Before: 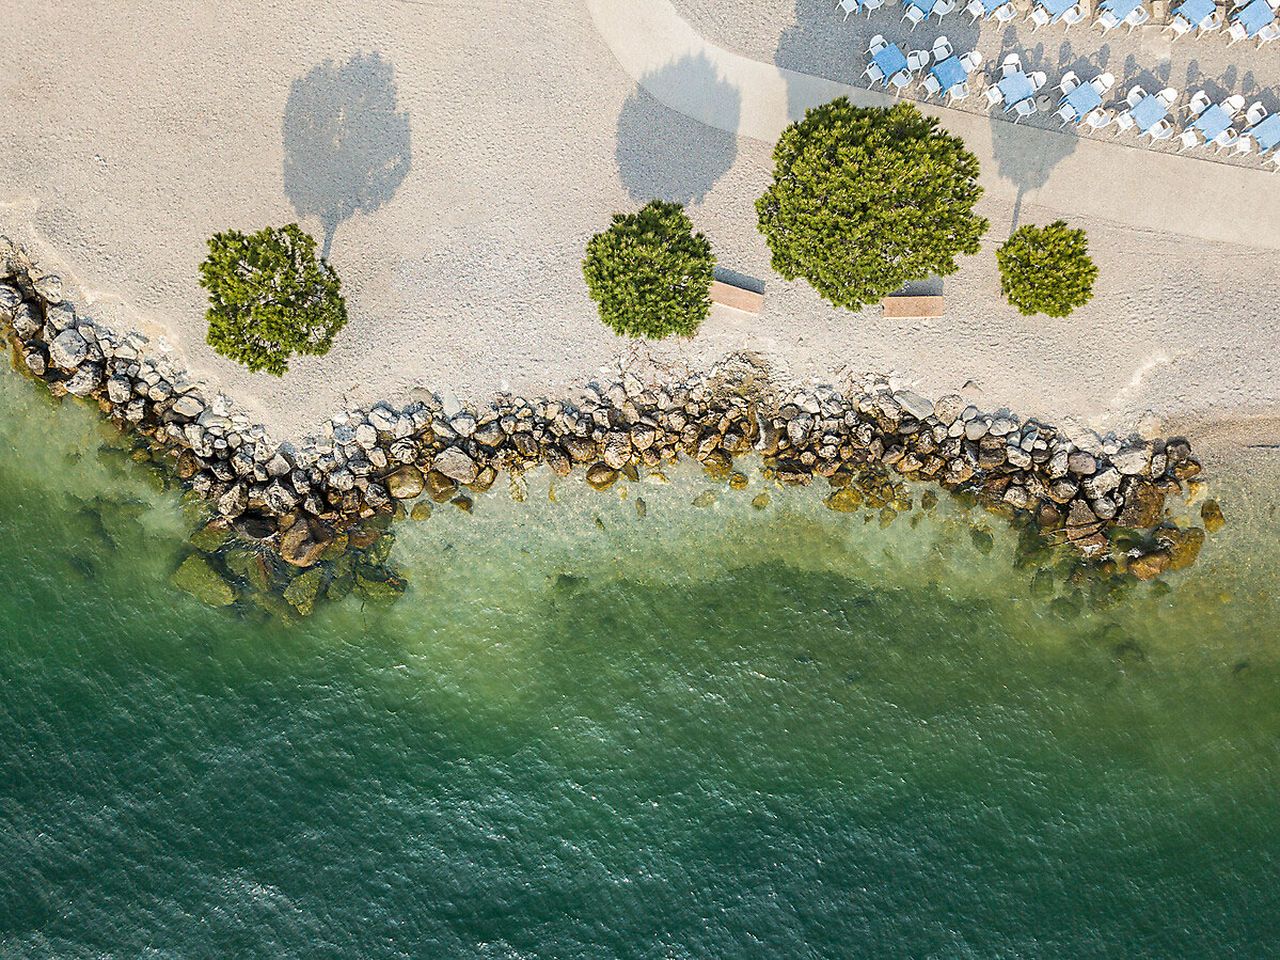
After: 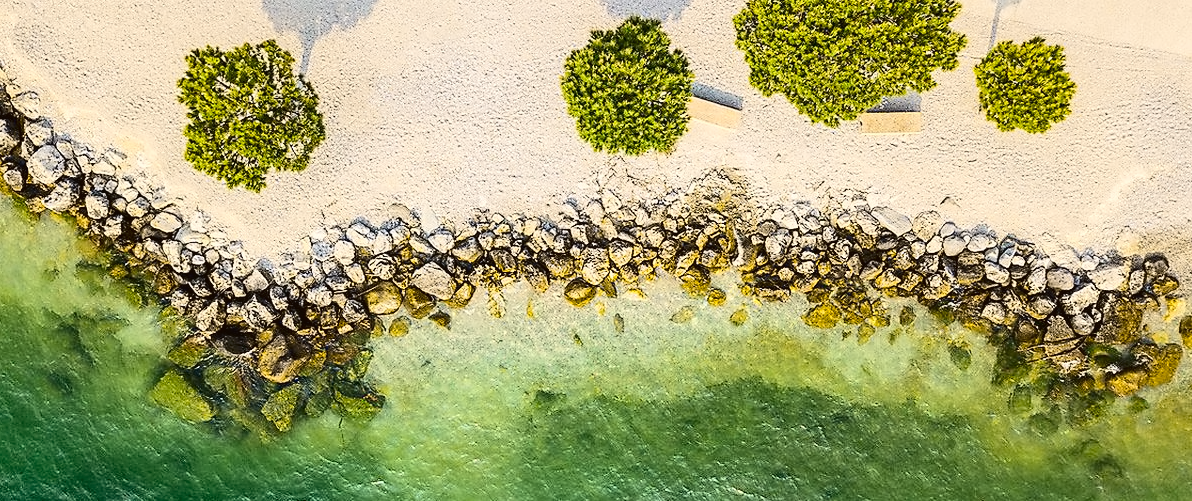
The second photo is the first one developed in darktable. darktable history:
tone curve: curves: ch0 [(0.003, 0.023) (0.071, 0.052) (0.236, 0.197) (0.466, 0.557) (0.631, 0.764) (0.806, 0.906) (1, 1)]; ch1 [(0, 0) (0.262, 0.227) (0.417, 0.386) (0.469, 0.467) (0.502, 0.51) (0.528, 0.521) (0.573, 0.555) (0.605, 0.621) (0.644, 0.671) (0.686, 0.728) (0.994, 0.987)]; ch2 [(0, 0) (0.262, 0.188) (0.385, 0.353) (0.427, 0.424) (0.495, 0.502) (0.531, 0.555) (0.583, 0.632) (0.644, 0.748) (1, 1)], color space Lab, independent channels, preserve colors none
crop: left 1.744%, top 19.225%, right 5.069%, bottom 28.357%
contrast equalizer: y [[0.5 ×4, 0.525, 0.667], [0.5 ×6], [0.5 ×6], [0 ×4, 0.042, 0], [0, 0, 0.004, 0.1, 0.191, 0.131]]
